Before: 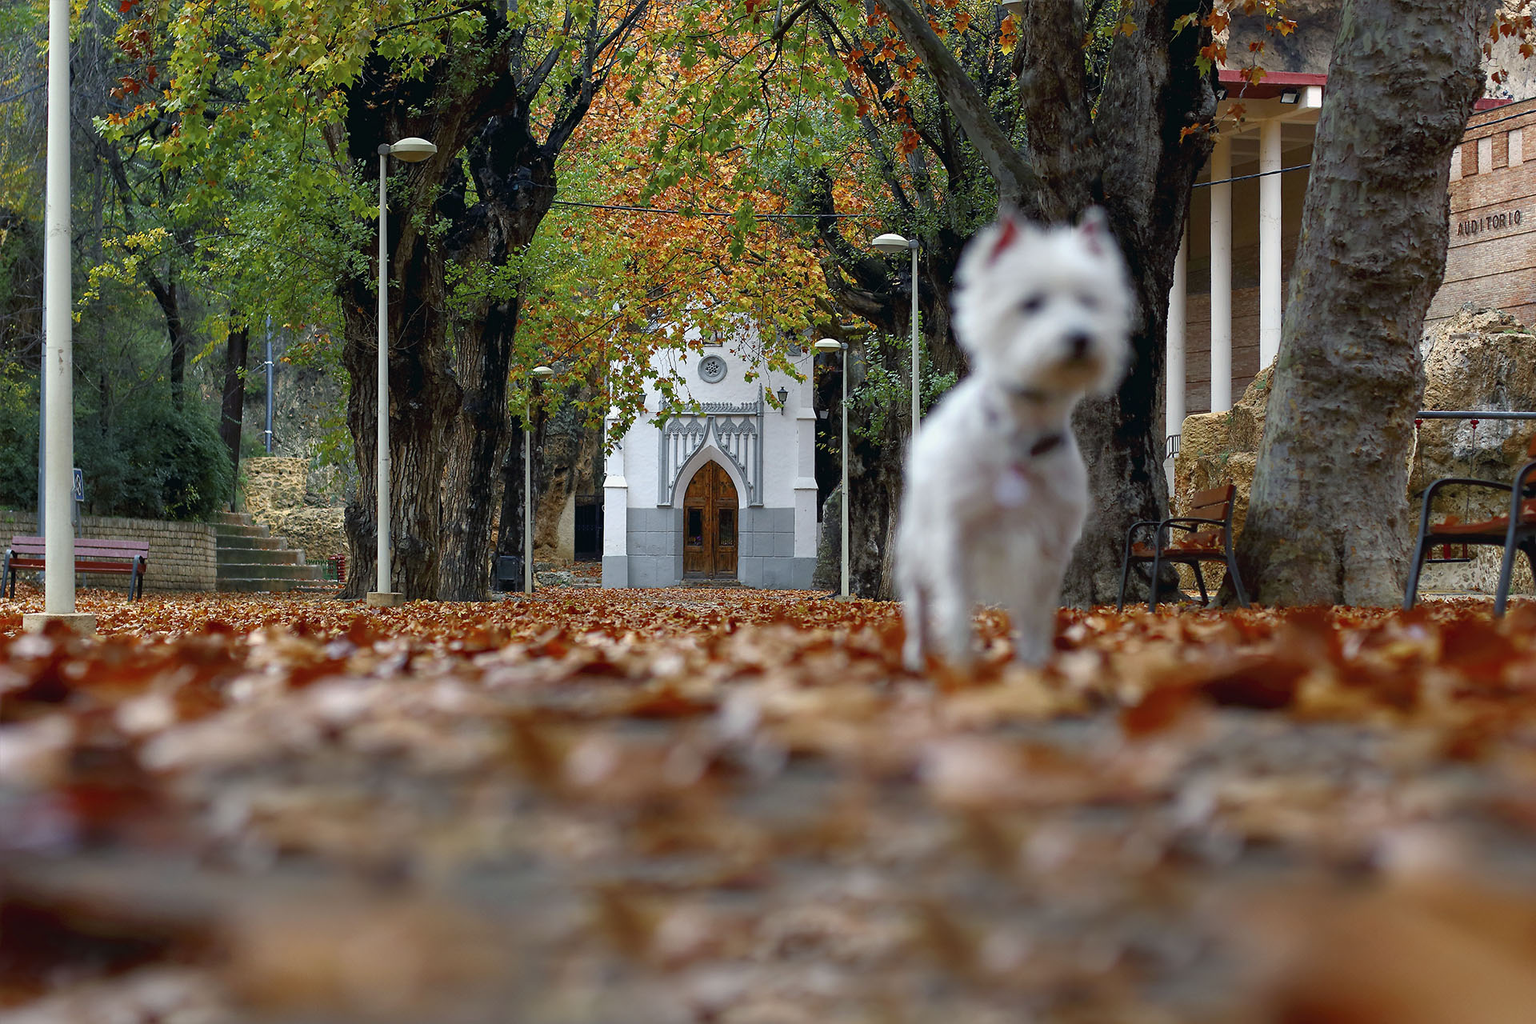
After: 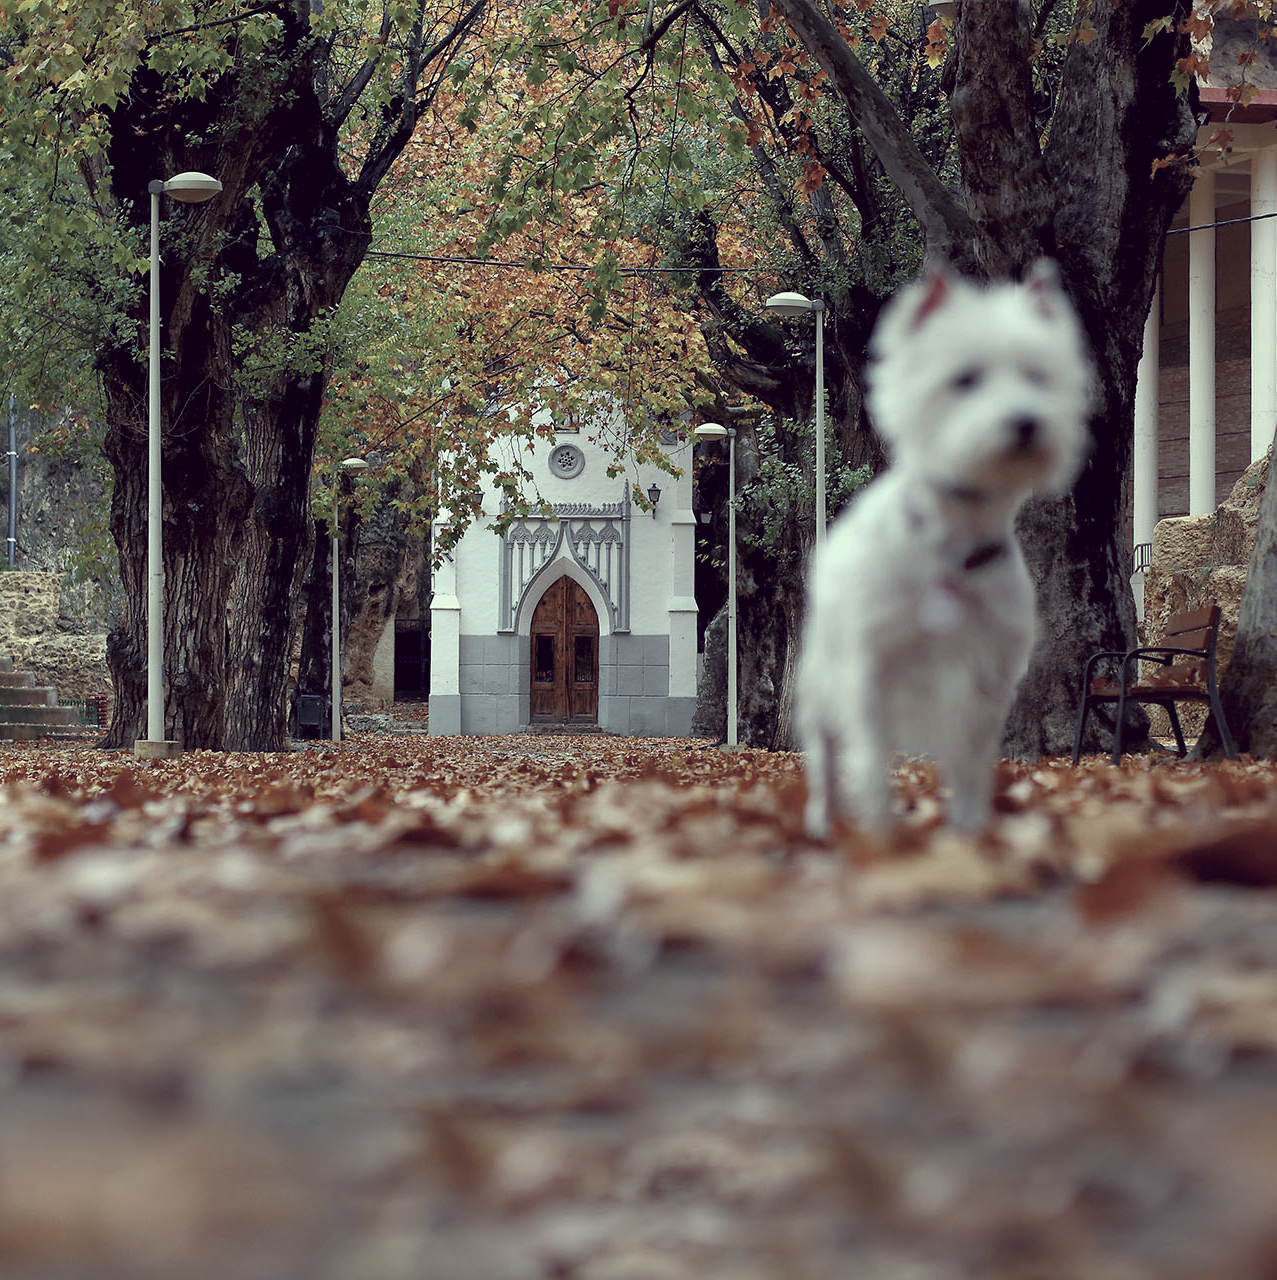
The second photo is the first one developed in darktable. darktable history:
crop: left 16.899%, right 16.556%
color correction: highlights a* -20.17, highlights b* 20.27, shadows a* 20.03, shadows b* -20.46, saturation 0.43
